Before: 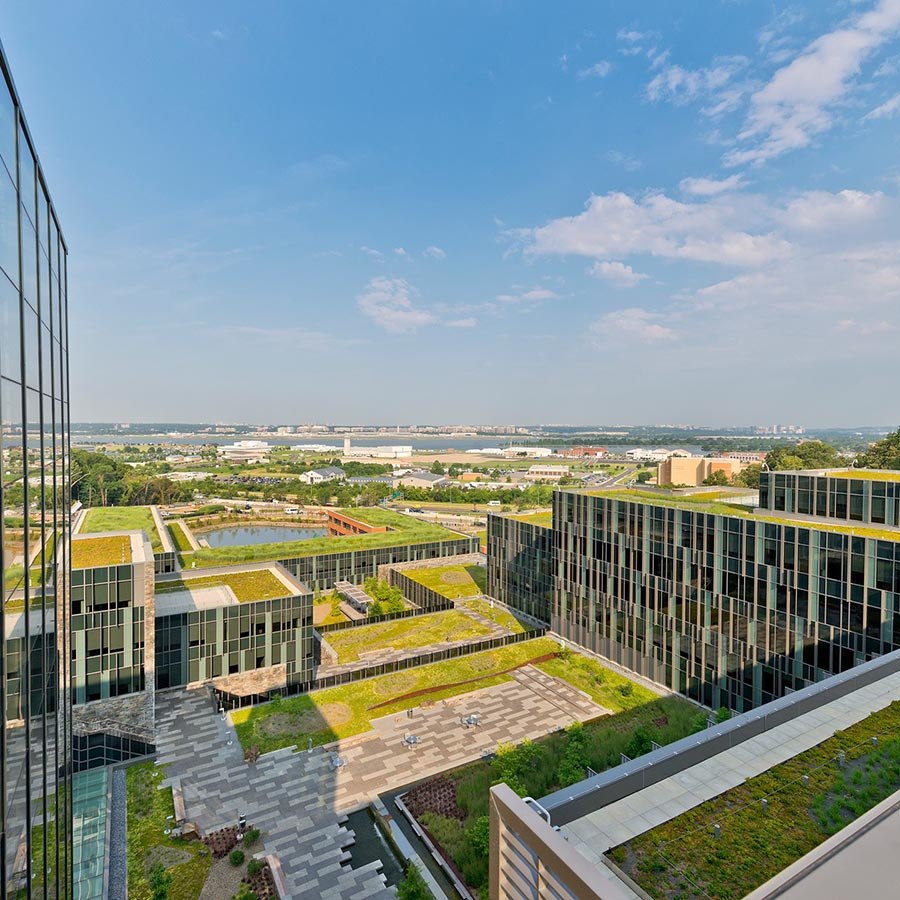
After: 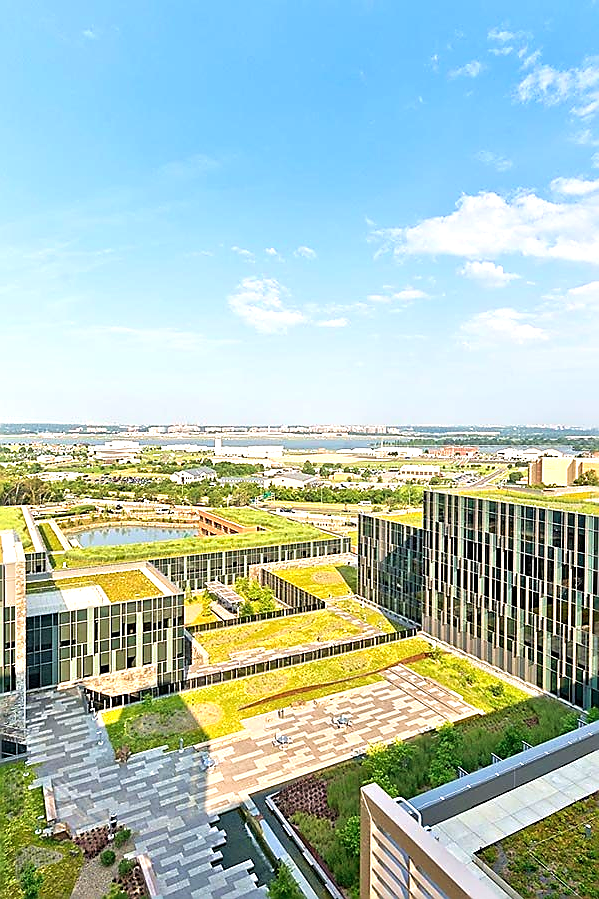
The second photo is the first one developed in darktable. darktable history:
sharpen: radius 1.4, amount 1.25, threshold 0.7
exposure: black level correction 0, exposure 0.9 EV, compensate exposure bias true, compensate highlight preservation false
velvia: on, module defaults
crop and rotate: left 14.436%, right 18.898%
